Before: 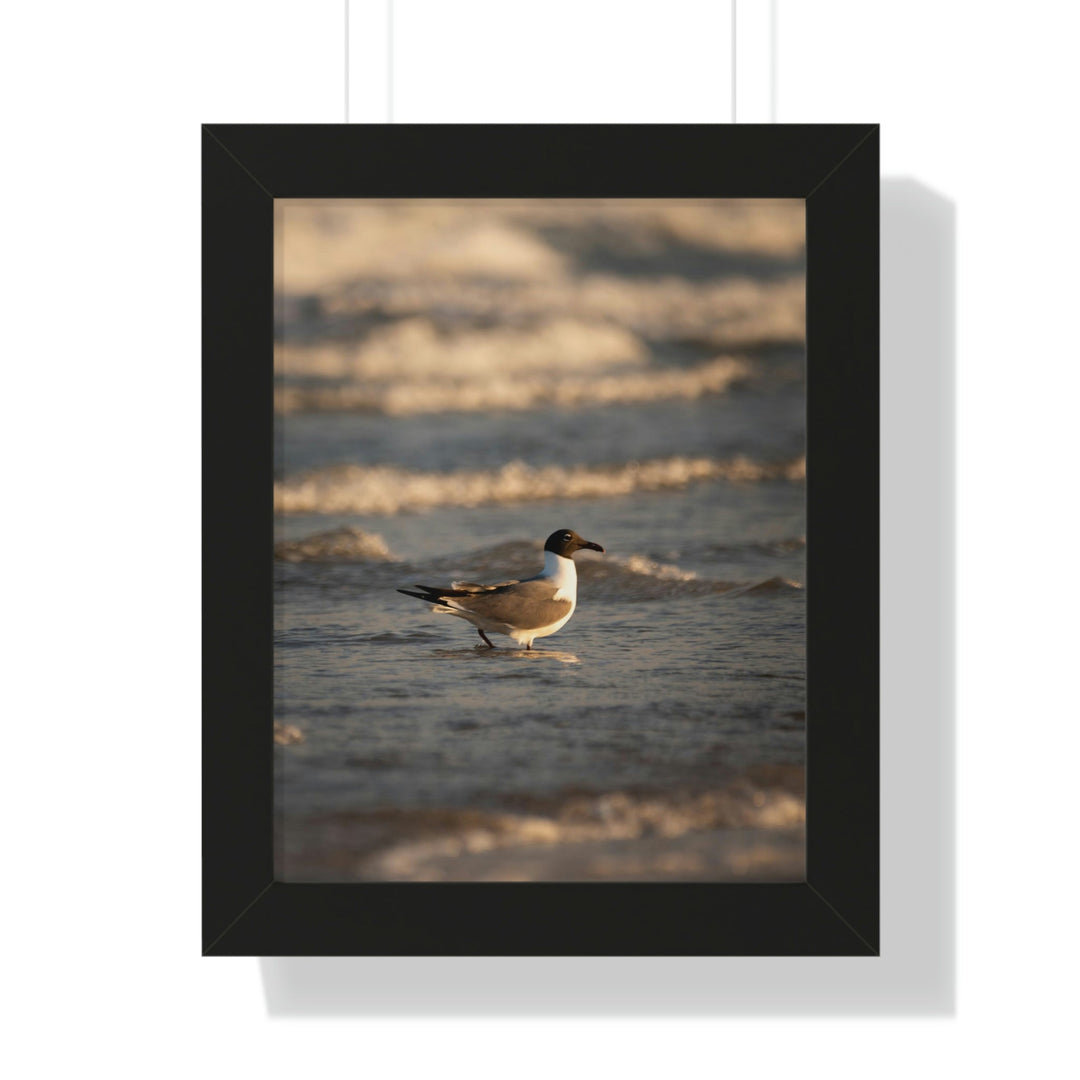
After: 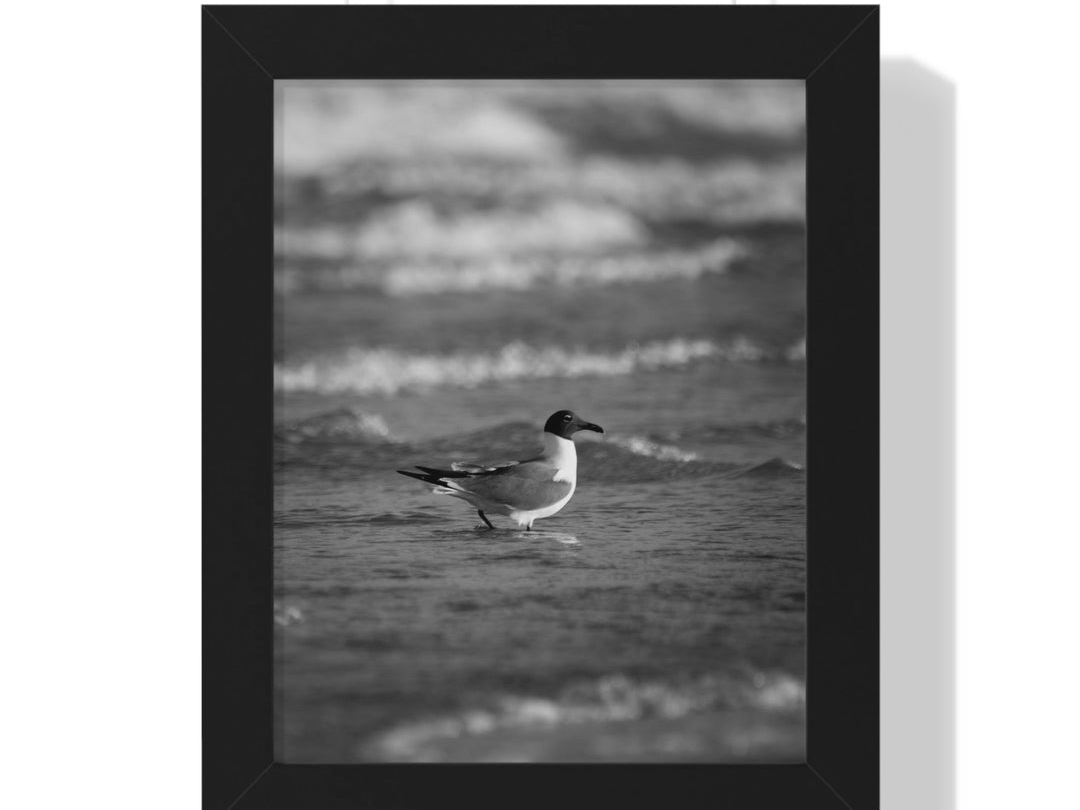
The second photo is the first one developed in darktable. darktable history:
monochrome: on, module defaults
contrast equalizer: y [[0.5 ×6], [0.5 ×6], [0.5, 0.5, 0.501, 0.545, 0.707, 0.863], [0 ×6], [0 ×6]]
crop: top 11.038%, bottom 13.962%
